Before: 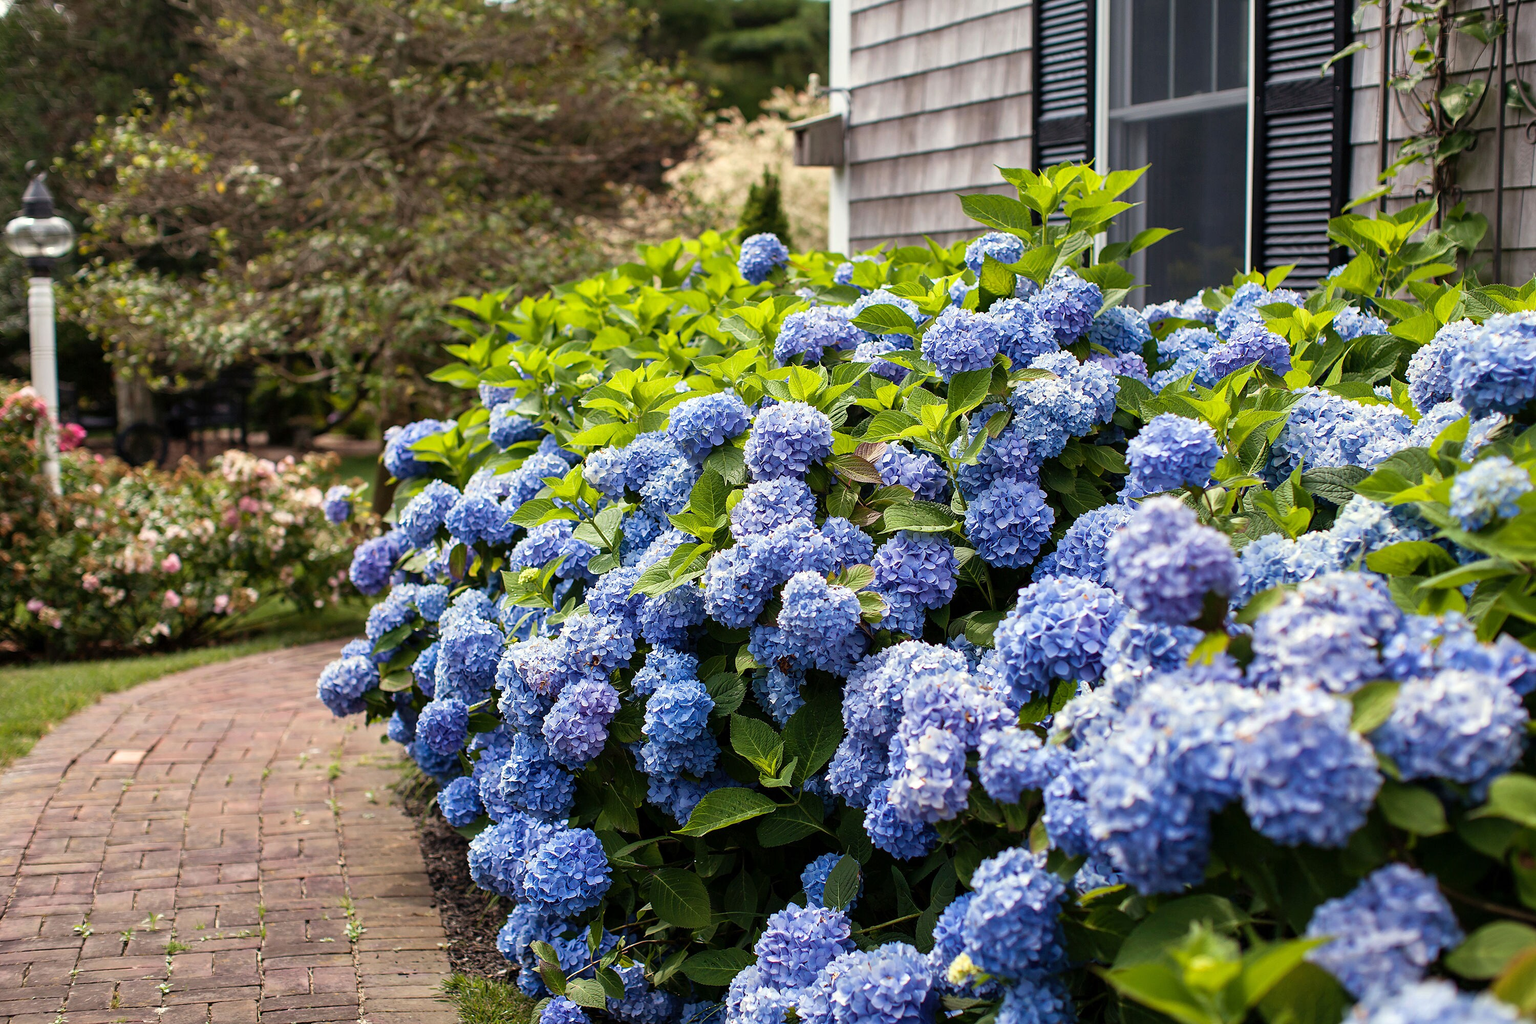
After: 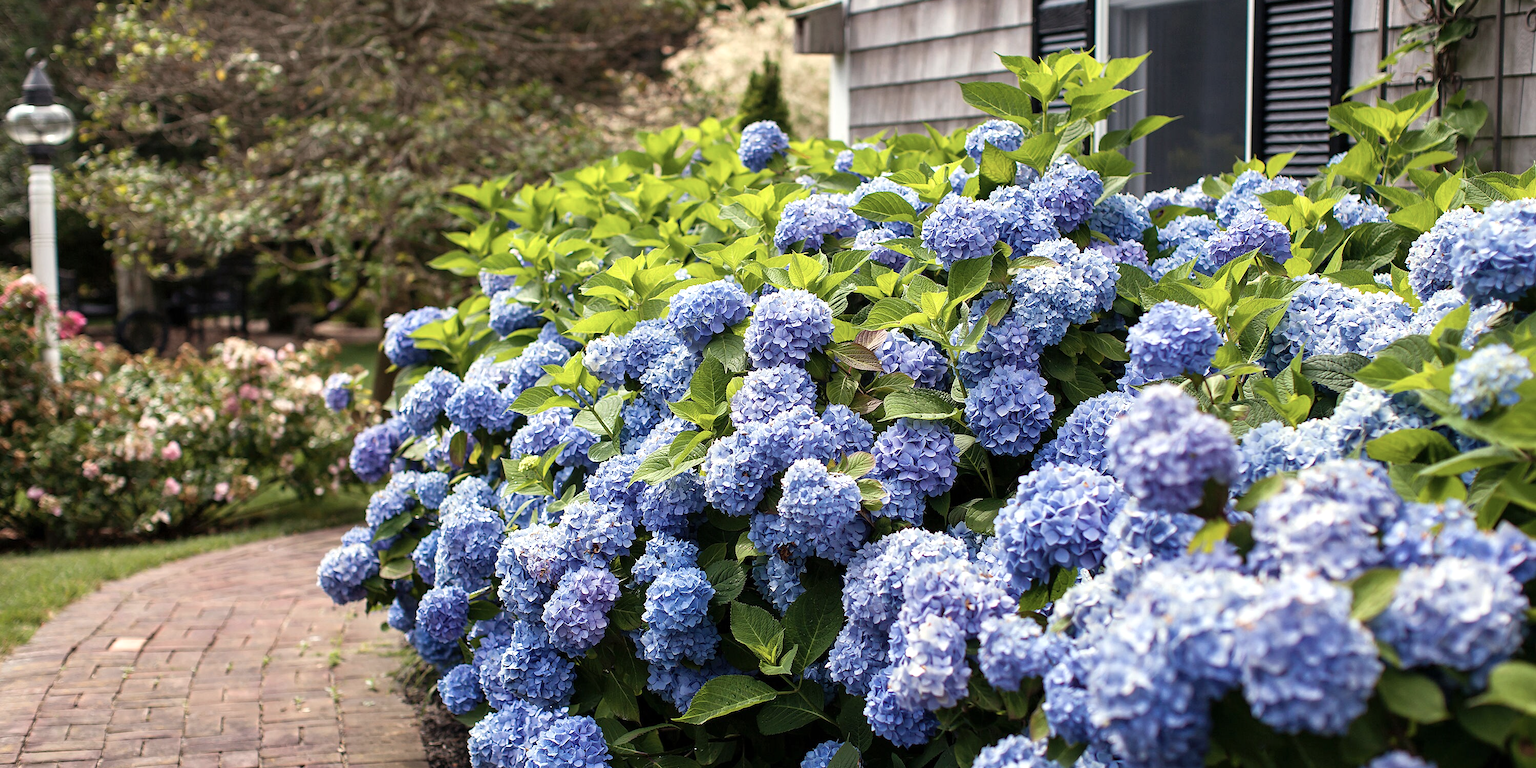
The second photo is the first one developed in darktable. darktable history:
crop: top 11.034%, bottom 13.938%
contrast brightness saturation: saturation -0.168
exposure: exposure 0.203 EV, compensate highlight preservation false
